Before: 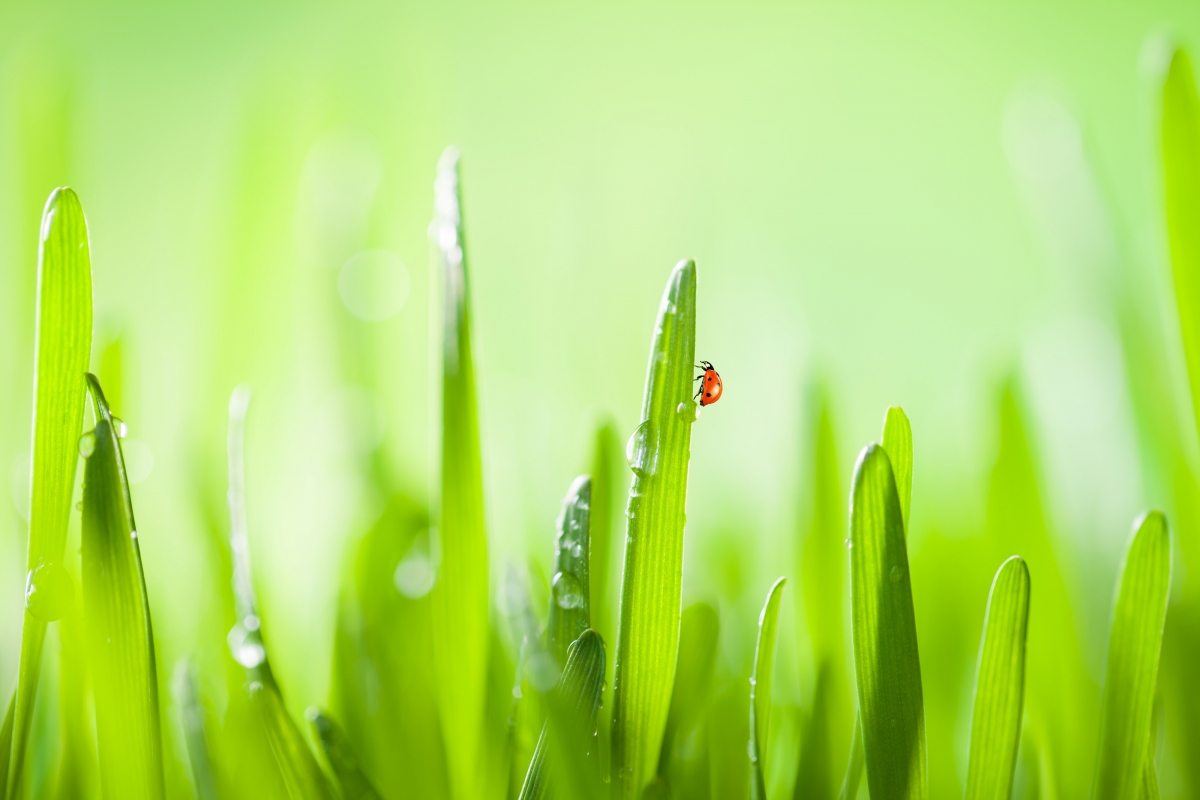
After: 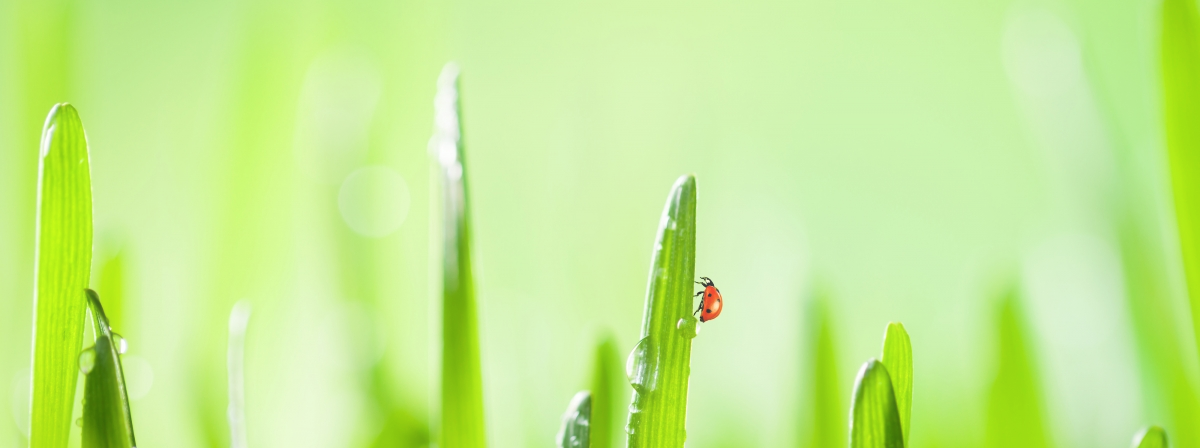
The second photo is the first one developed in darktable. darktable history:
haze removal: strength -0.09, adaptive false
crop and rotate: top 10.605%, bottom 33.274%
